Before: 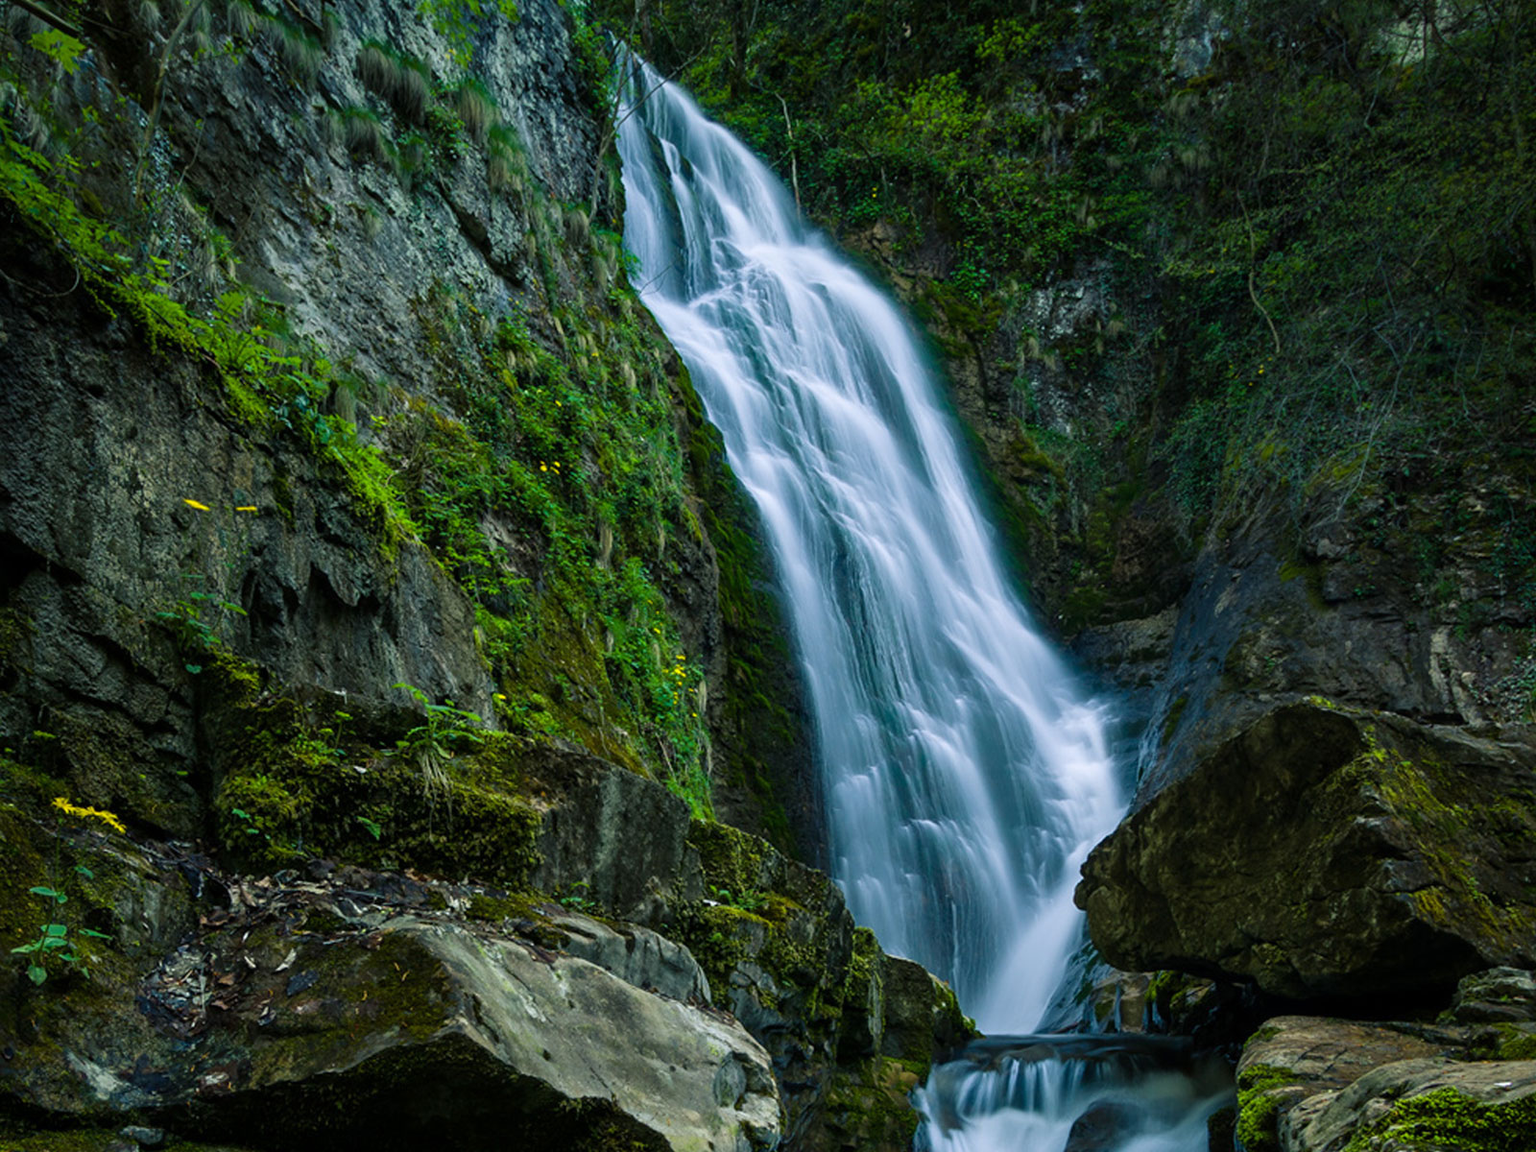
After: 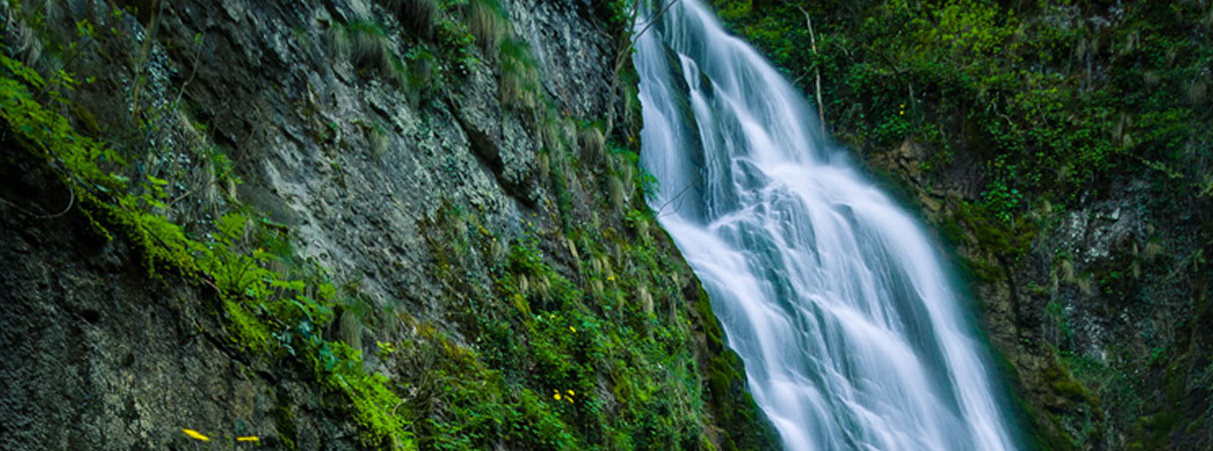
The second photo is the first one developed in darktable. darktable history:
crop: left 0.57%, top 7.647%, right 23.563%, bottom 54.752%
